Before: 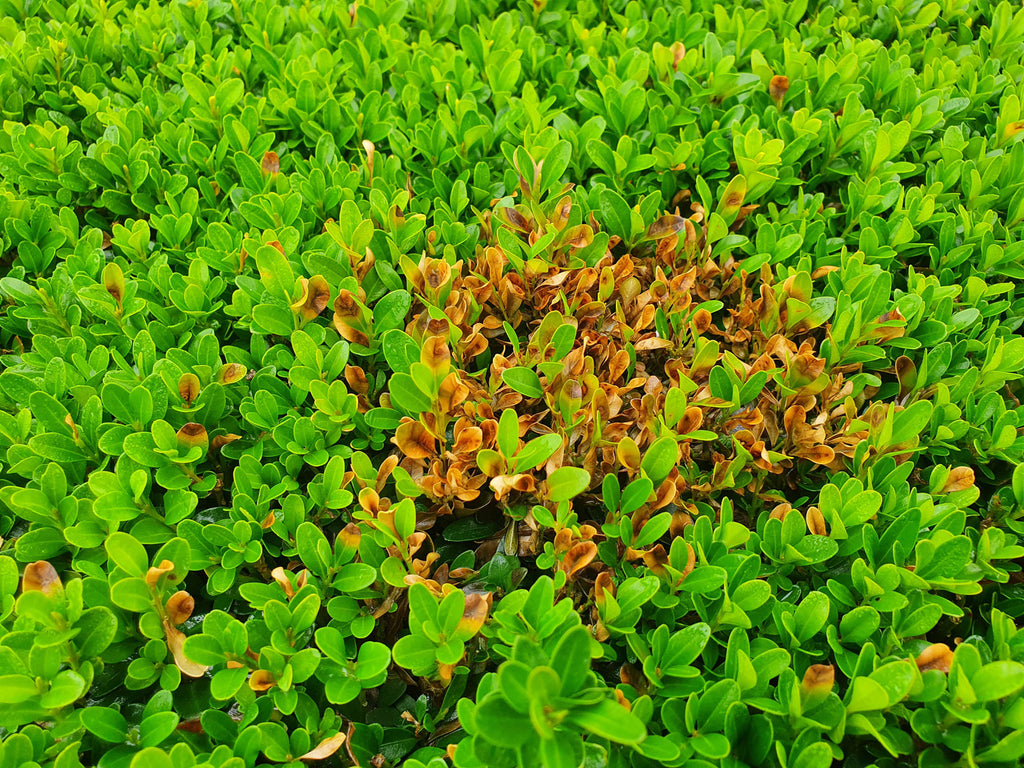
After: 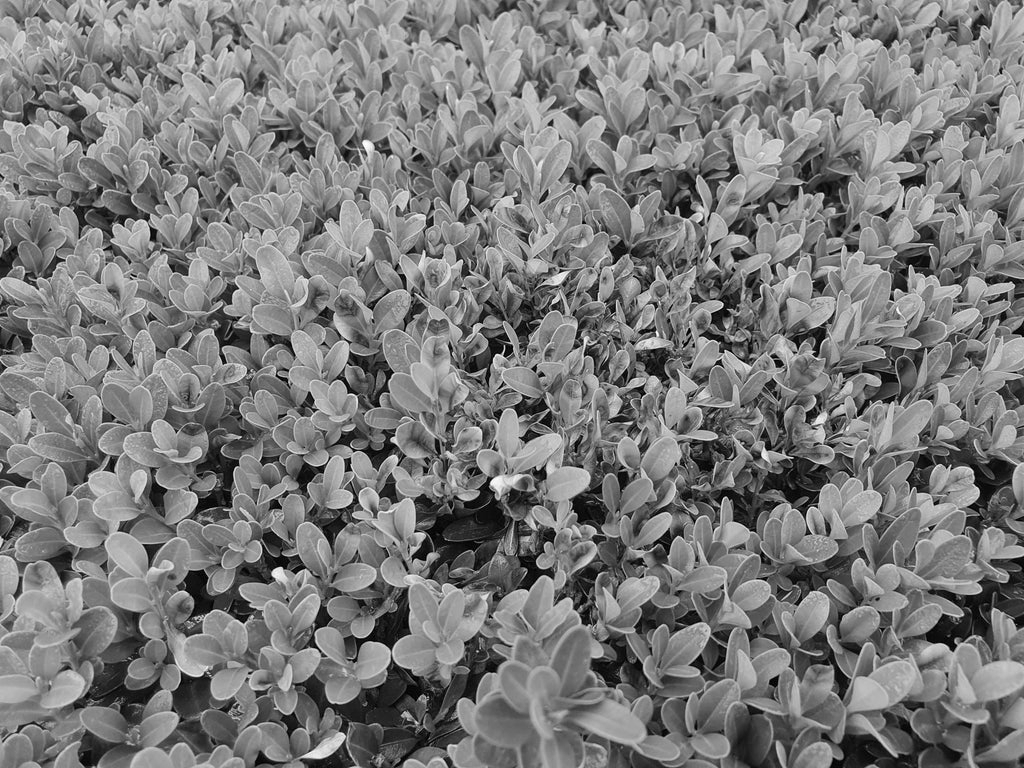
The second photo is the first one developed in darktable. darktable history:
exposure: exposure 0.207 EV, compensate highlight preservation false
color calibration: output gray [0.267, 0.423, 0.267, 0], illuminant same as pipeline (D50), adaptation none (bypass)
